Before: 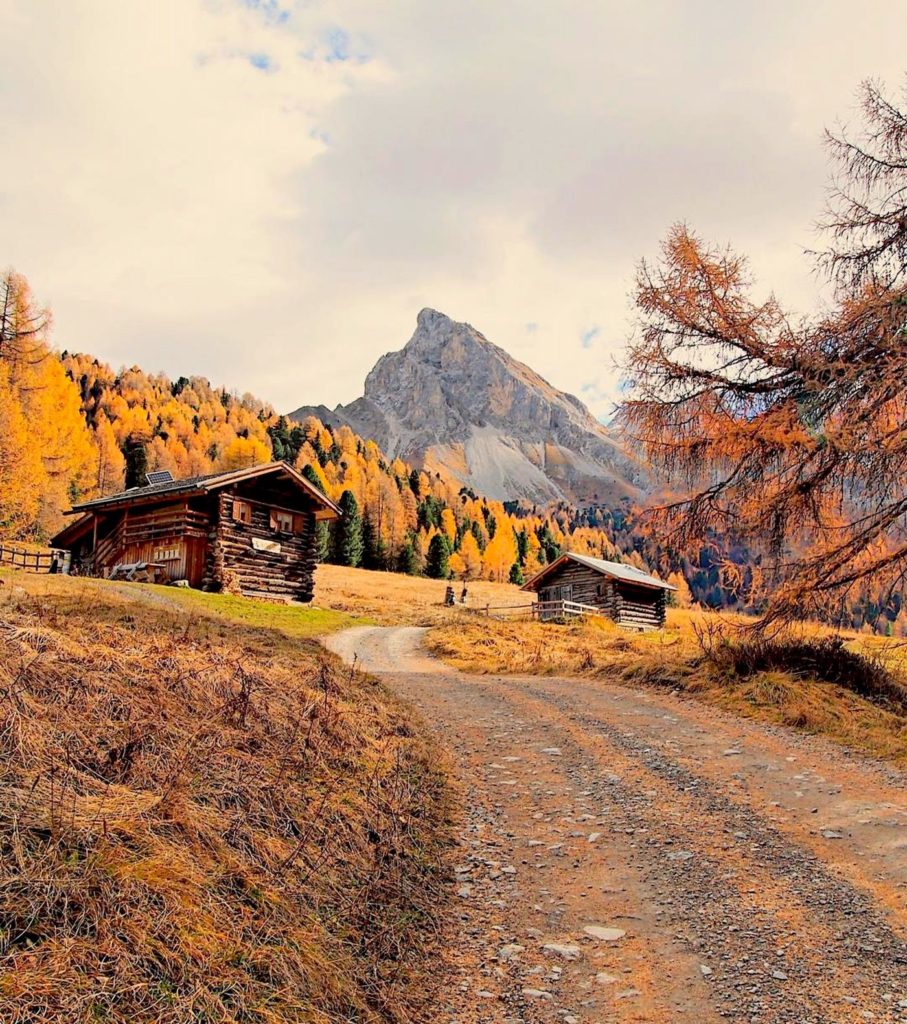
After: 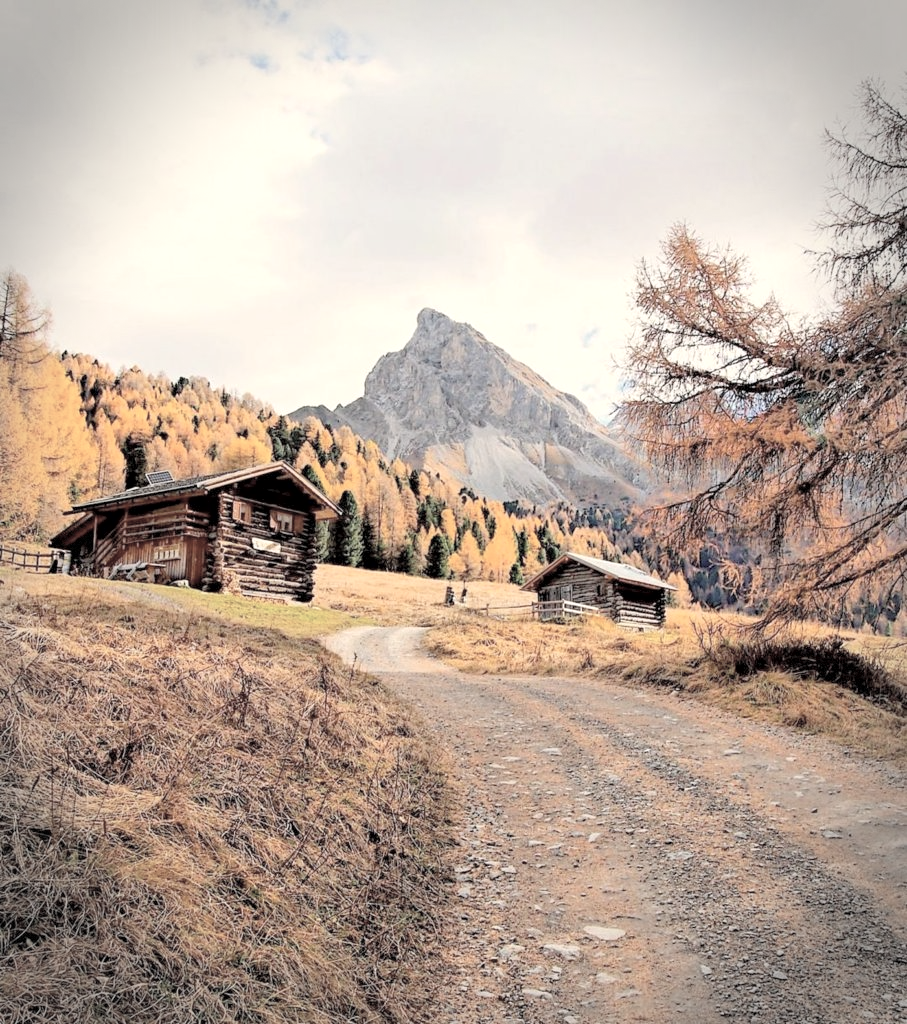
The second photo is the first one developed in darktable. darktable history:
vignetting: automatic ratio true, dithering 8-bit output
contrast brightness saturation: brightness 0.189, saturation -0.515
exposure: black level correction 0.001, exposure 0.3 EV, compensate exposure bias true, compensate highlight preservation false
